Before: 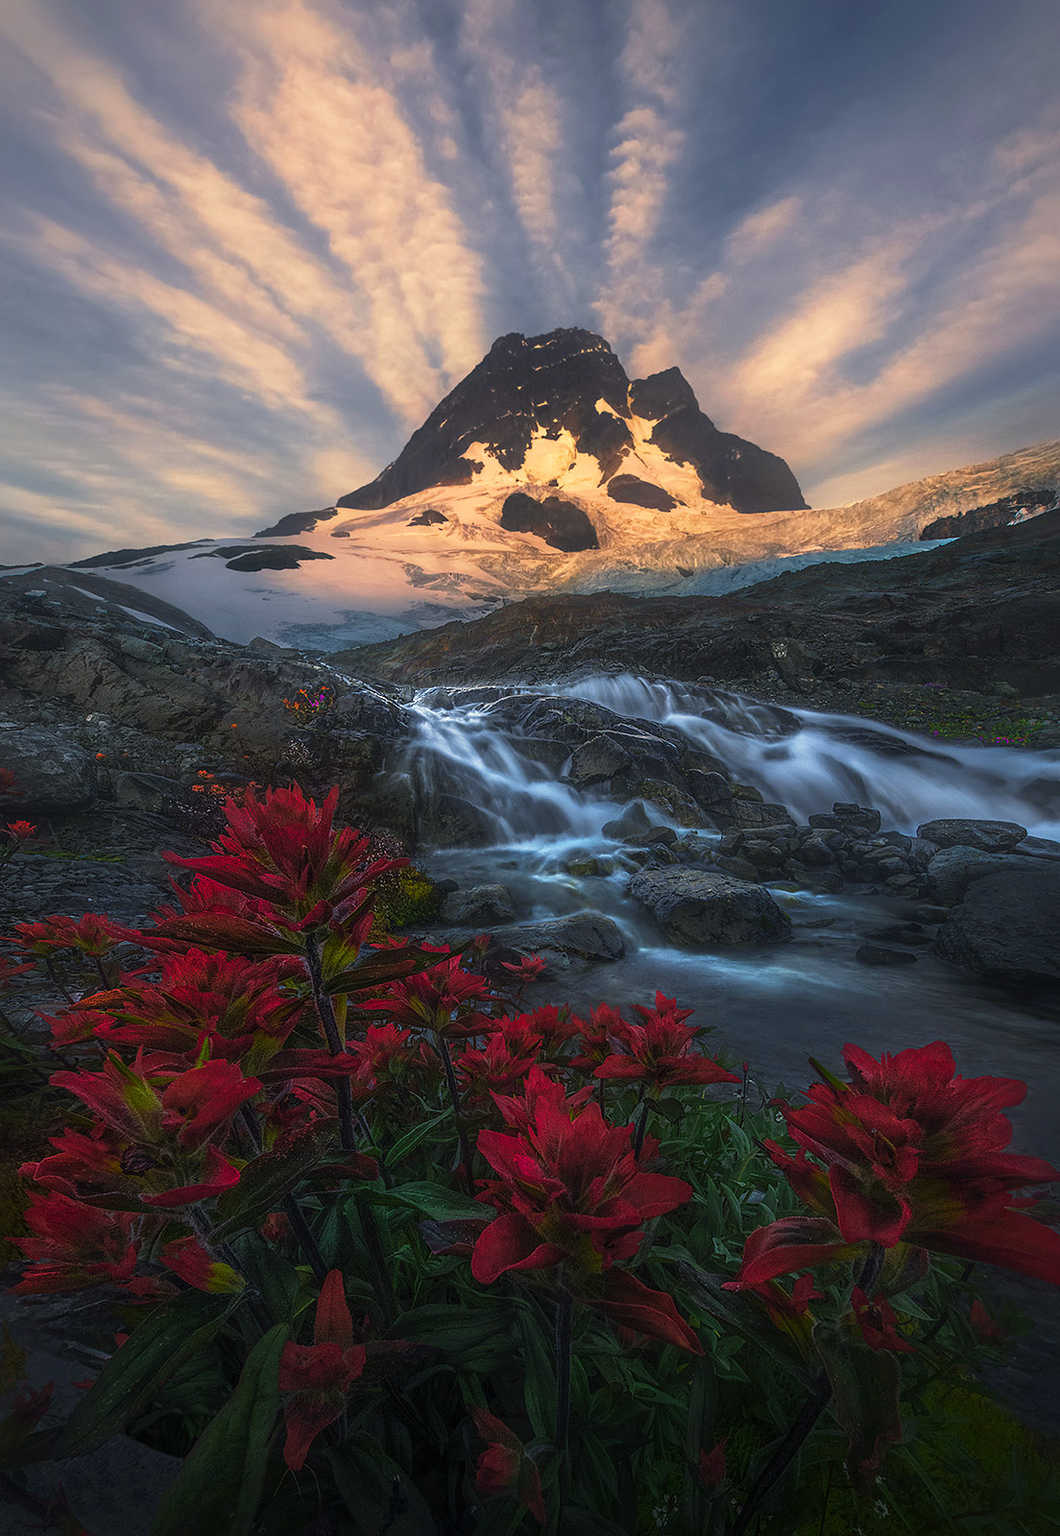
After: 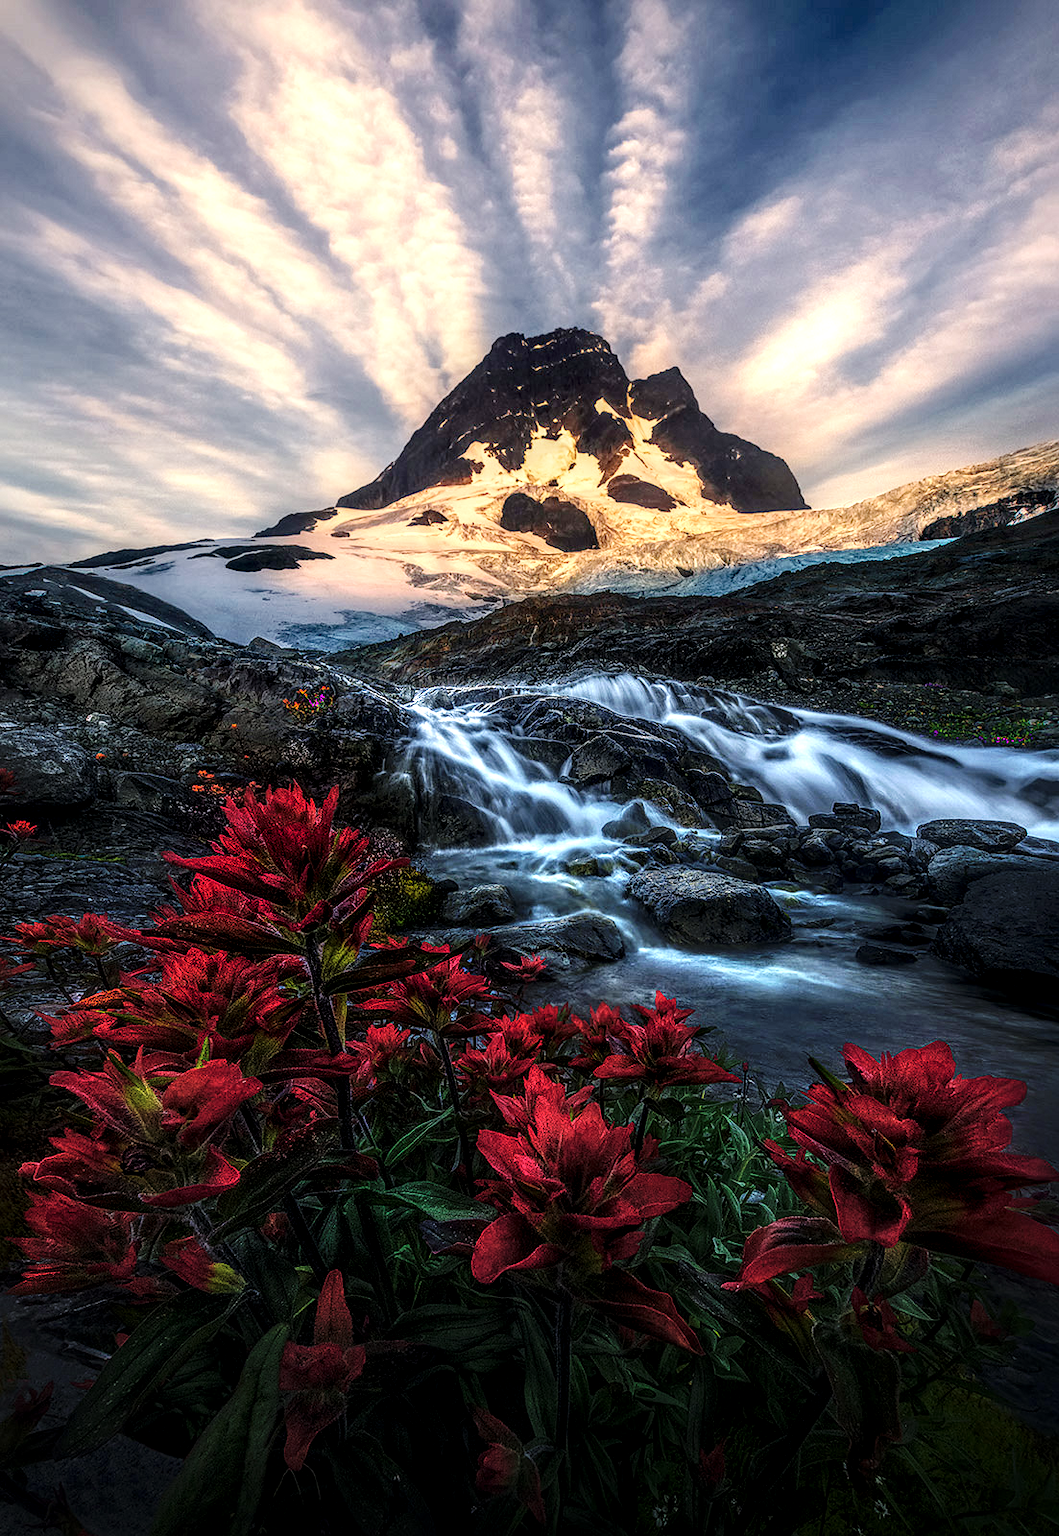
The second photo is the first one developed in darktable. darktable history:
base curve: curves: ch0 [(0, 0) (0.036, 0.025) (0.121, 0.166) (0.206, 0.329) (0.605, 0.79) (1, 1)], preserve colors none
local contrast: highlights 19%, detail 186%
